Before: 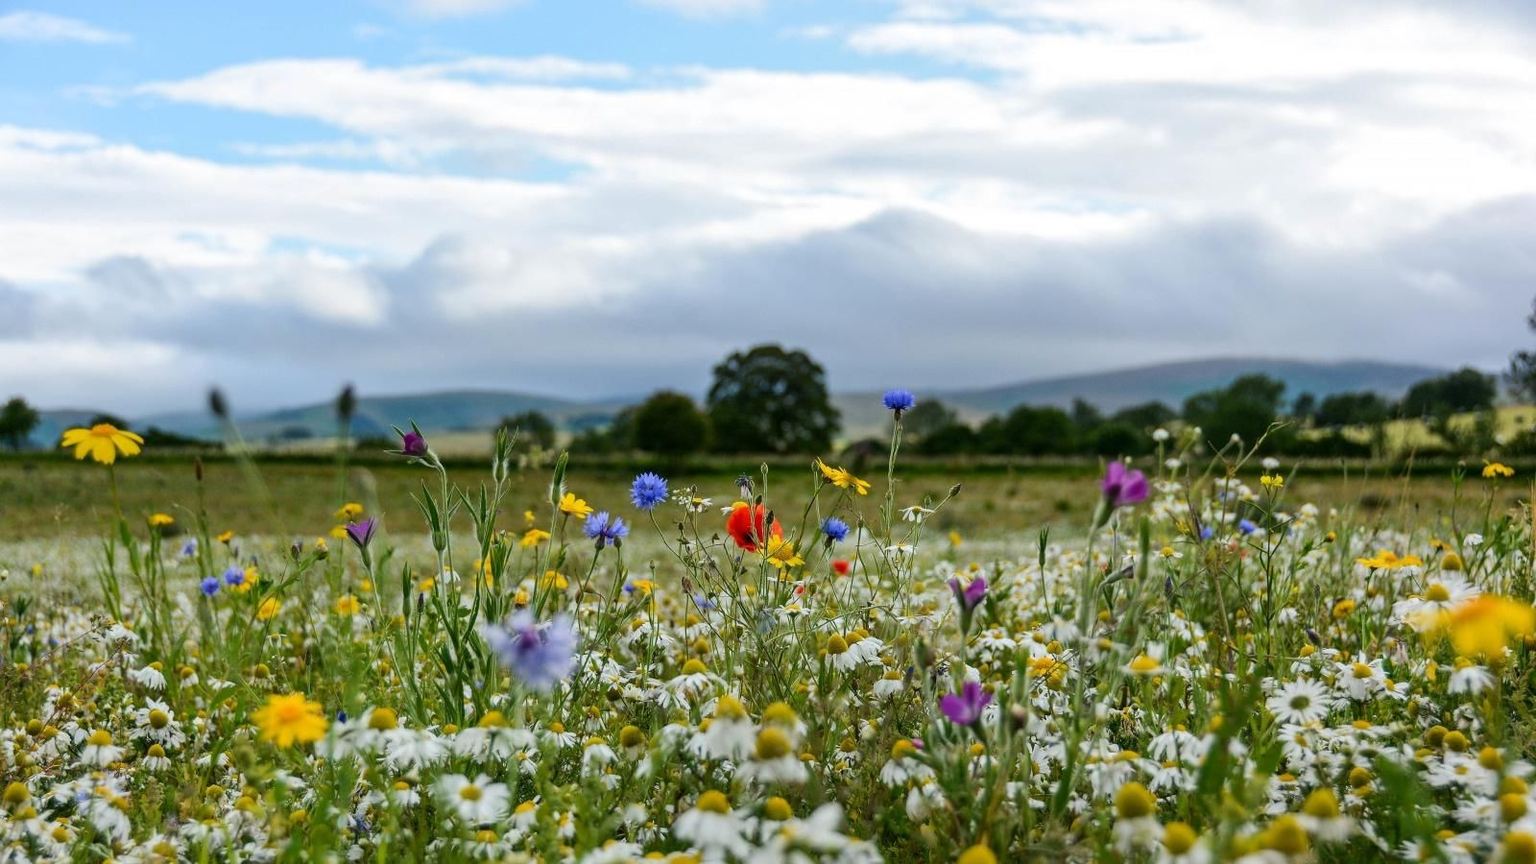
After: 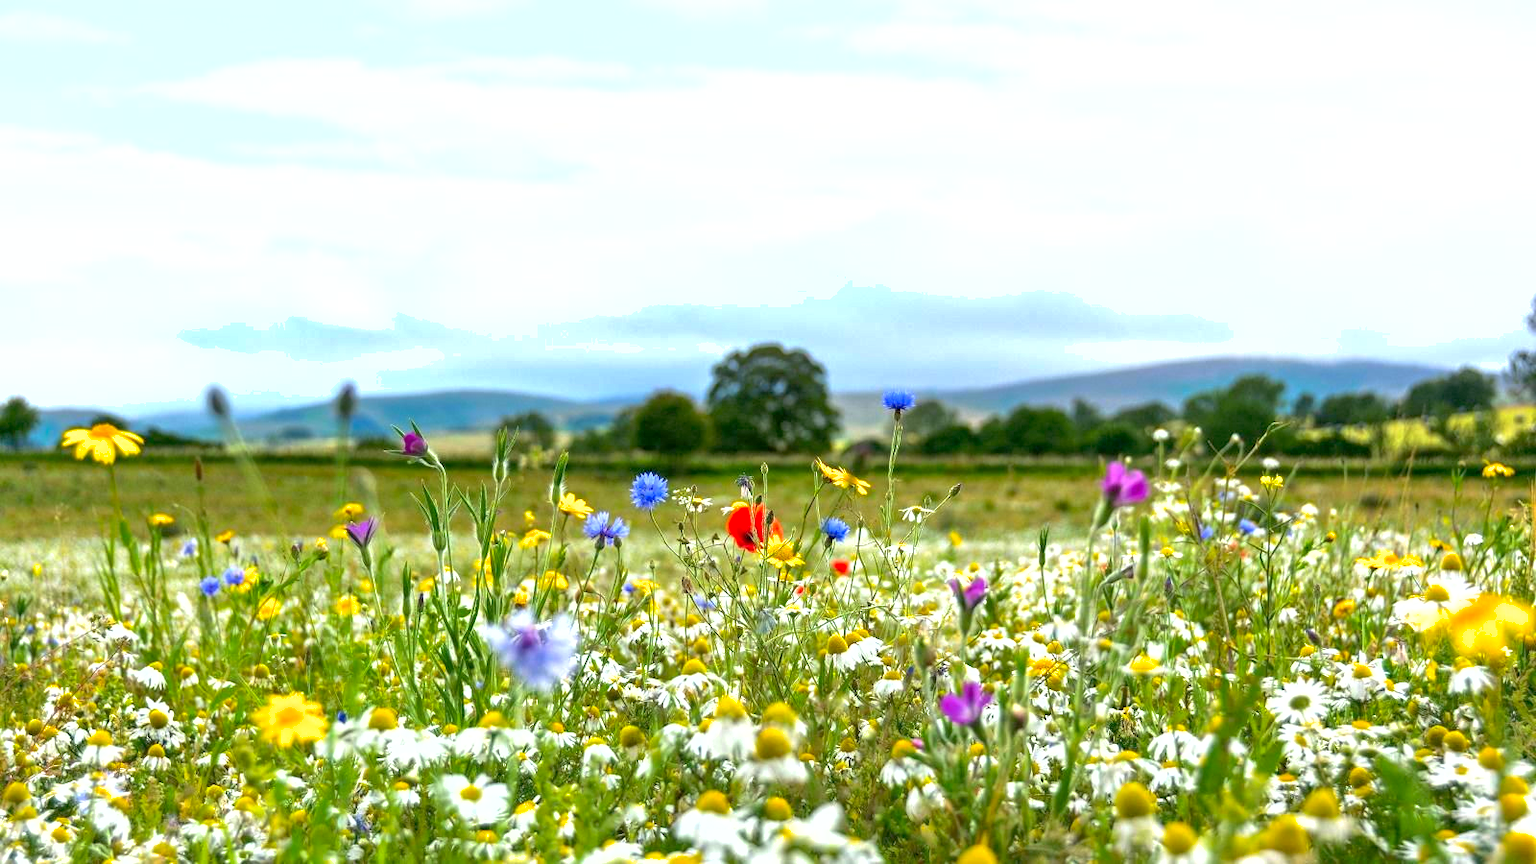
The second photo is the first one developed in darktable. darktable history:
local contrast: mode bilateral grid, contrast 10, coarseness 24, detail 115%, midtone range 0.2
exposure: black level correction 0.001, exposure 1.119 EV, compensate highlight preservation false
contrast brightness saturation: contrast 0.073, brightness 0.076, saturation 0.181
shadows and highlights: on, module defaults
